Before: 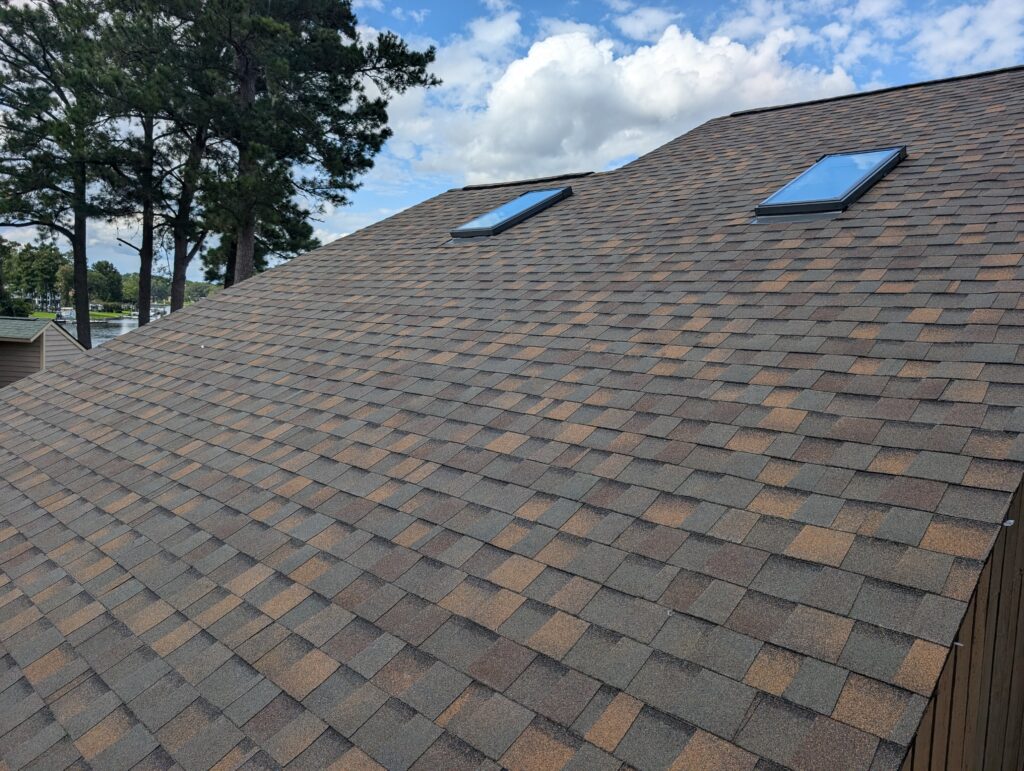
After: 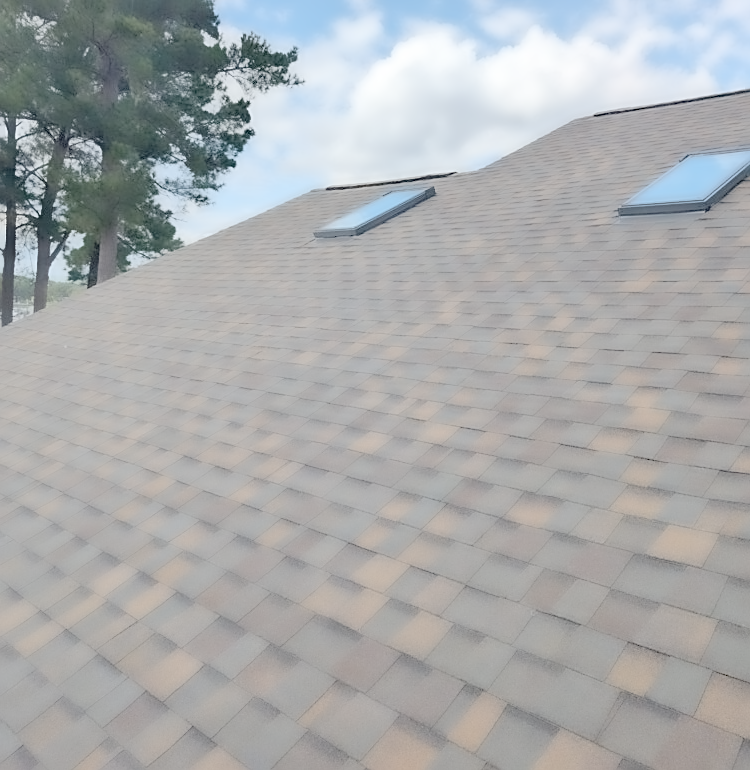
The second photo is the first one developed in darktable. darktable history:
sharpen: on, module defaults
astrophoto denoise: patch size 0, strength 76%, luma 80%
crop: left 13.443%, right 13.31%
